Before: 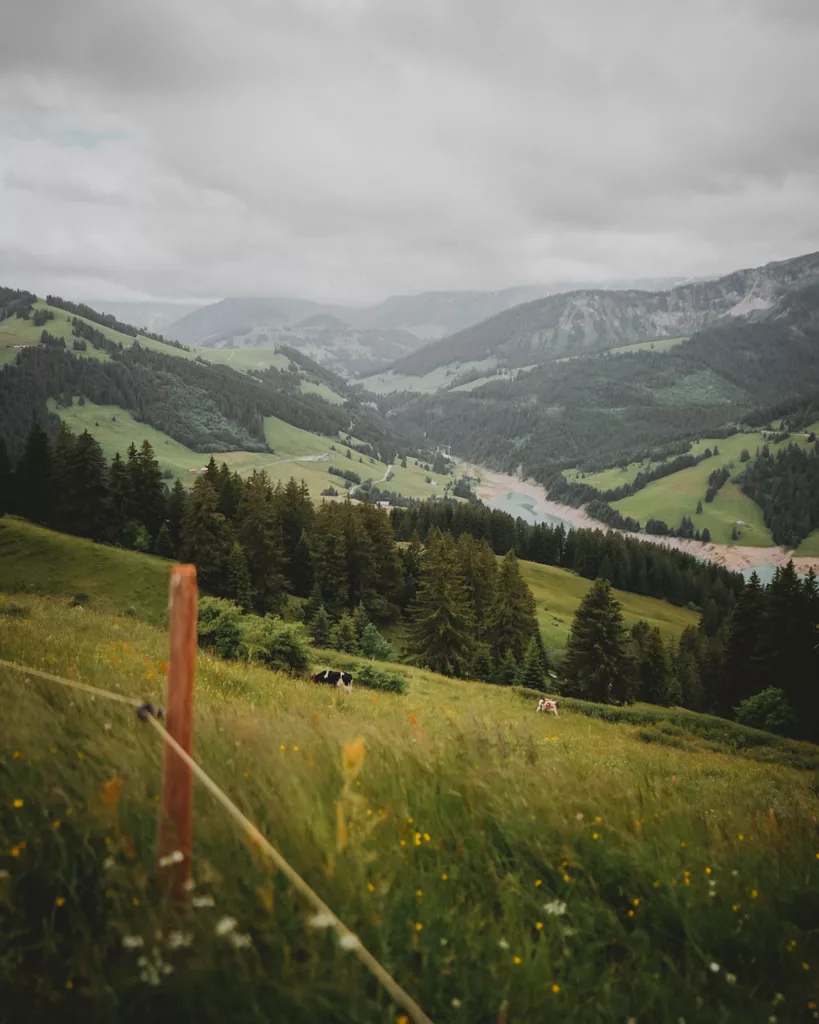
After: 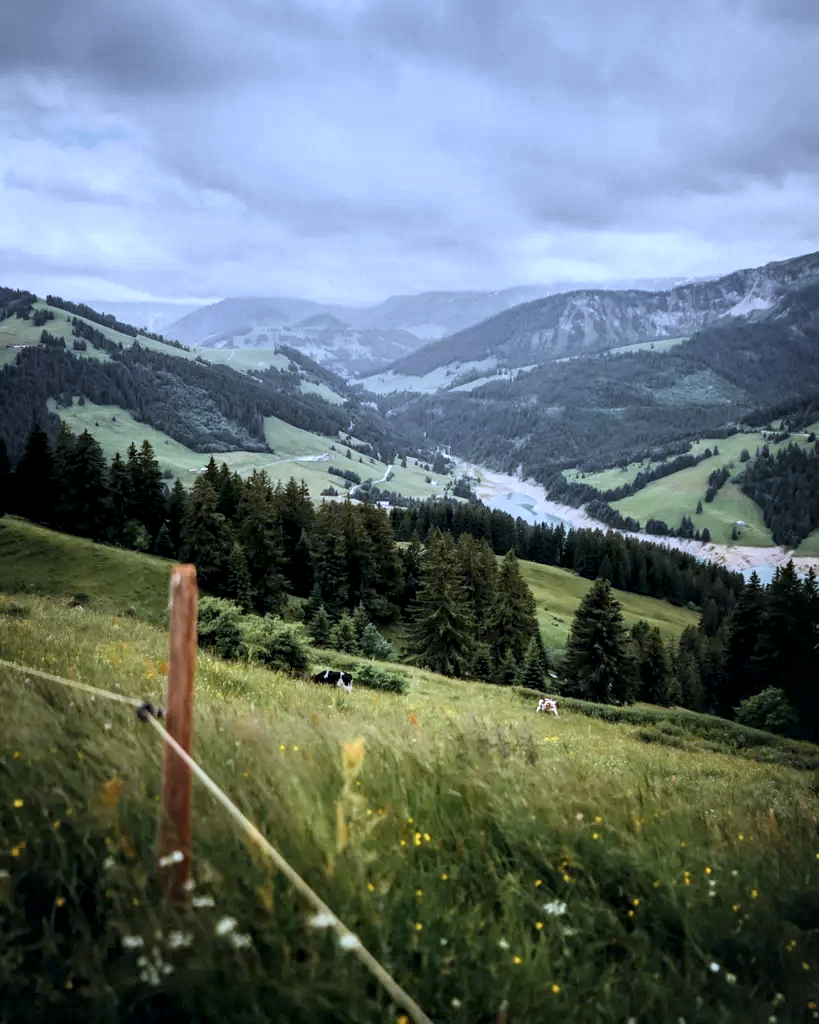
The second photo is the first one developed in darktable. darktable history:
local contrast: highlights 80%, shadows 57%, detail 175%, midtone range 0.602
white balance: red 0.871, blue 1.249
shadows and highlights: shadows 12, white point adjustment 1.2, soften with gaussian
